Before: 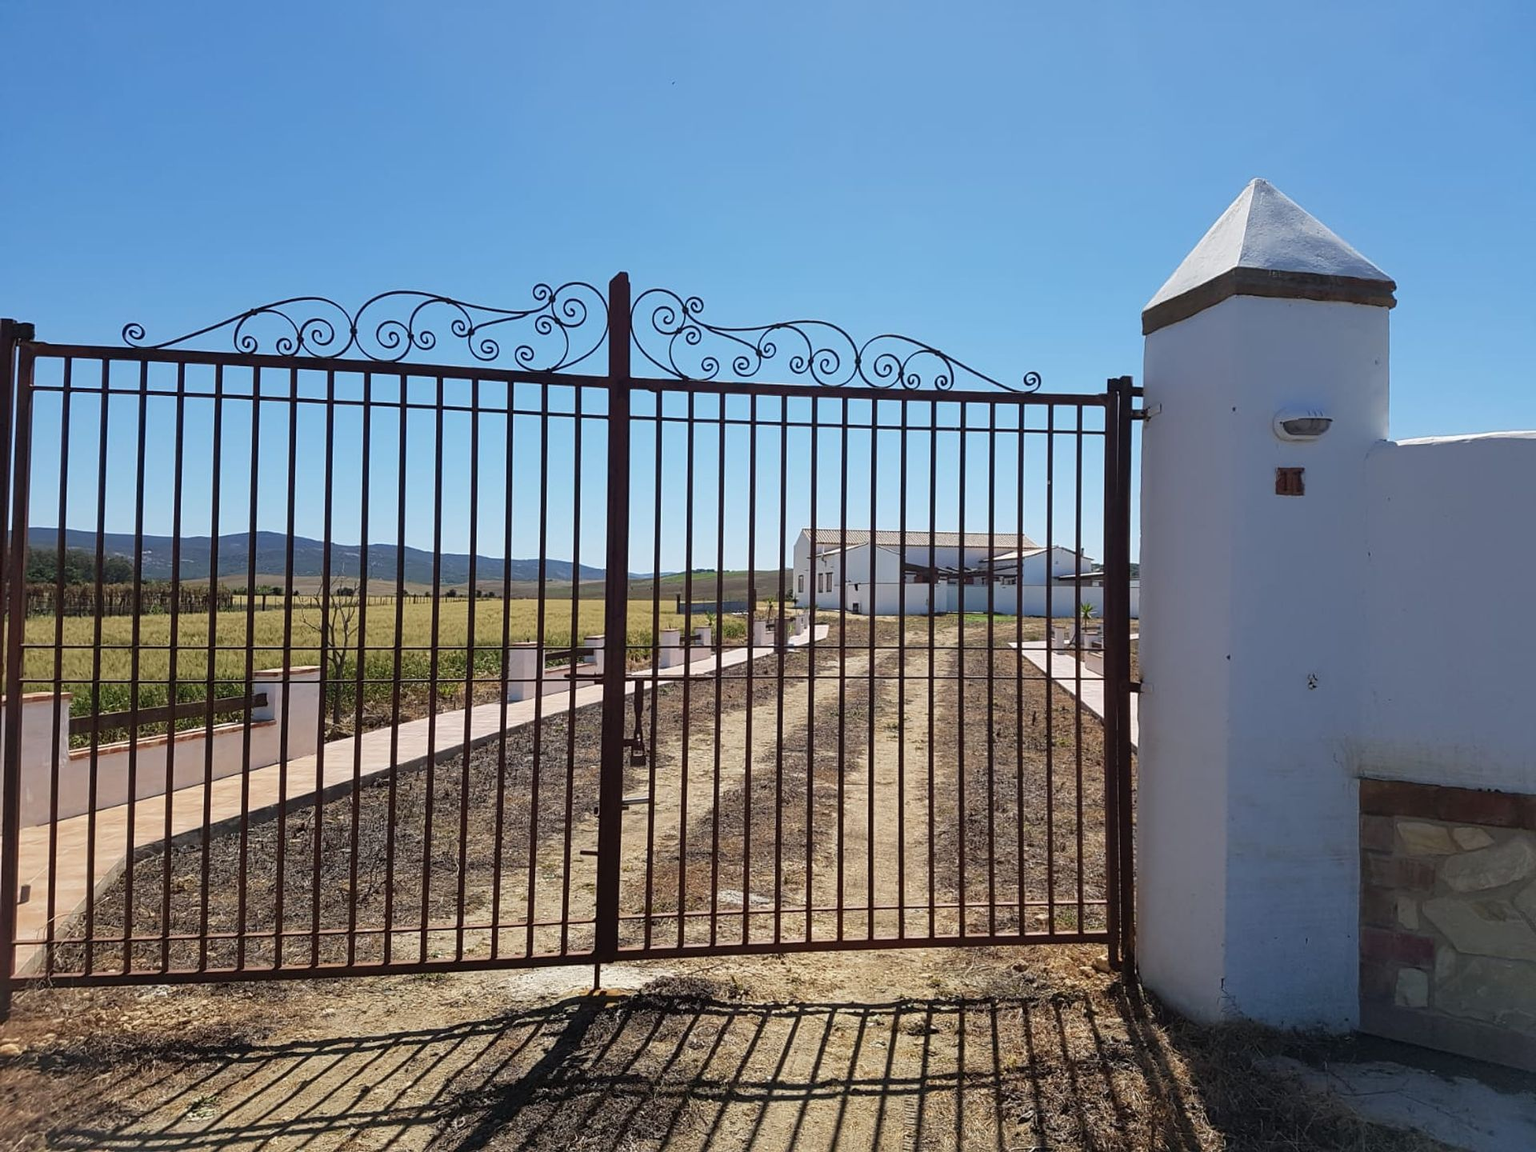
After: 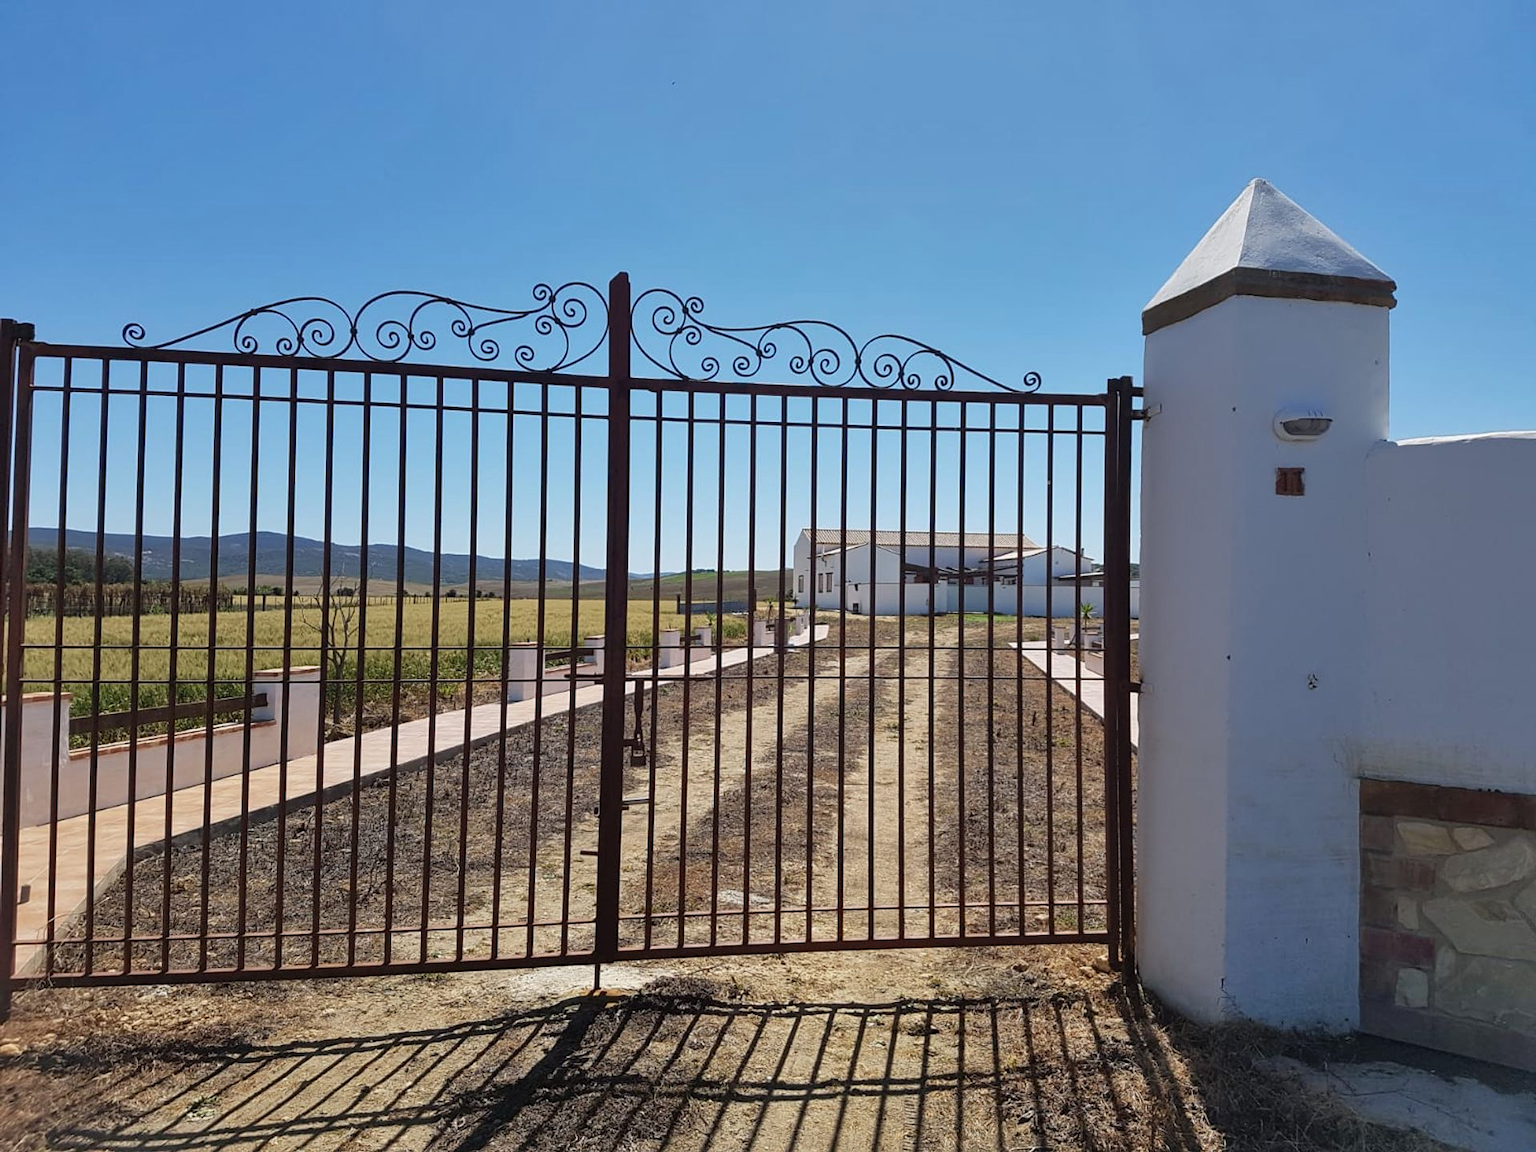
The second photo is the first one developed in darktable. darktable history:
shadows and highlights: shadows 43.68, white point adjustment -1.32, soften with gaussian
